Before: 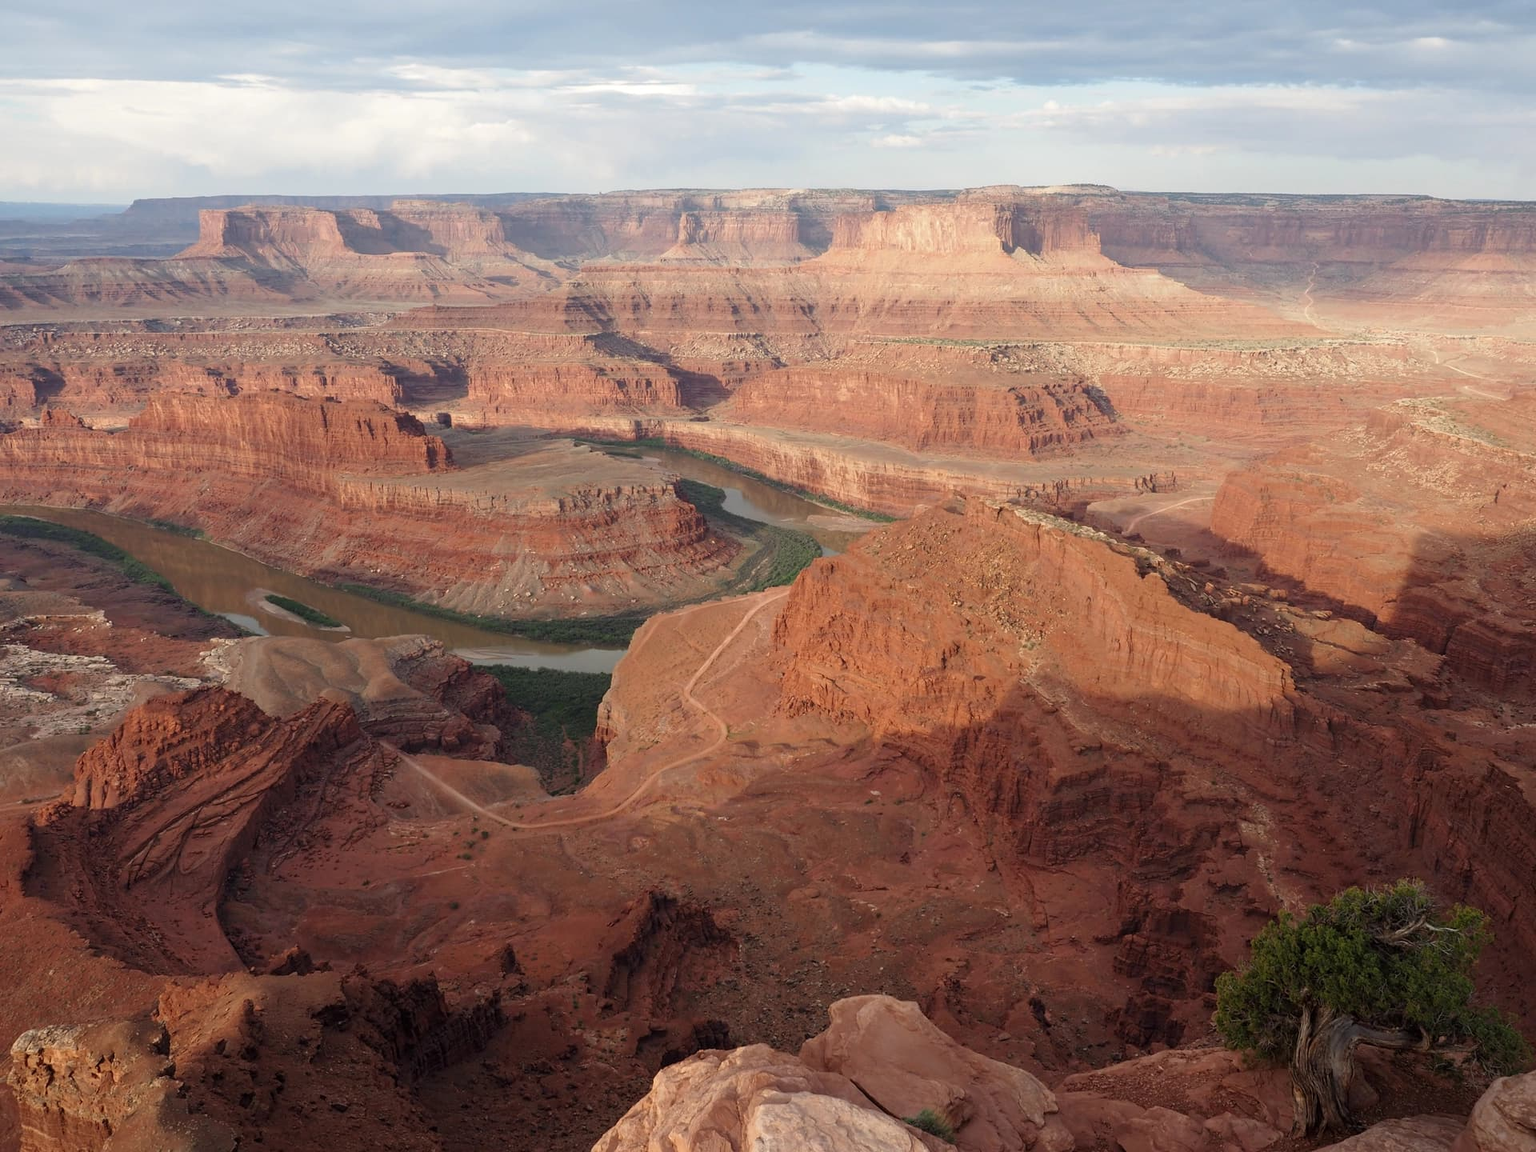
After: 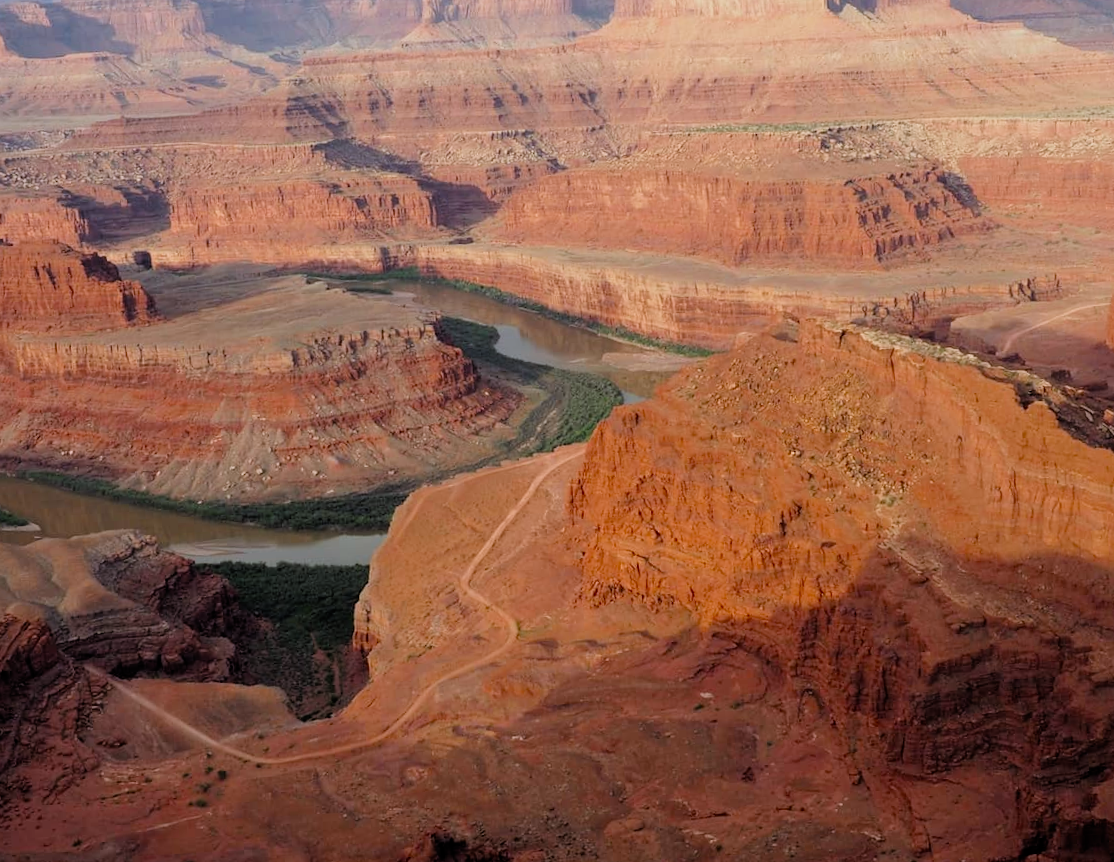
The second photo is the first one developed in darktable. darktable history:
white balance: red 0.974, blue 1.044
crop and rotate: left 22.13%, top 22.054%, right 22.026%, bottom 22.102%
rotate and perspective: rotation -3.18°, automatic cropping off
filmic rgb: black relative exposure -7.75 EV, white relative exposure 4.4 EV, threshold 3 EV, target black luminance 0%, hardness 3.76, latitude 50.51%, contrast 1.074, highlights saturation mix 10%, shadows ↔ highlights balance -0.22%, color science v4 (2020), enable highlight reconstruction true
